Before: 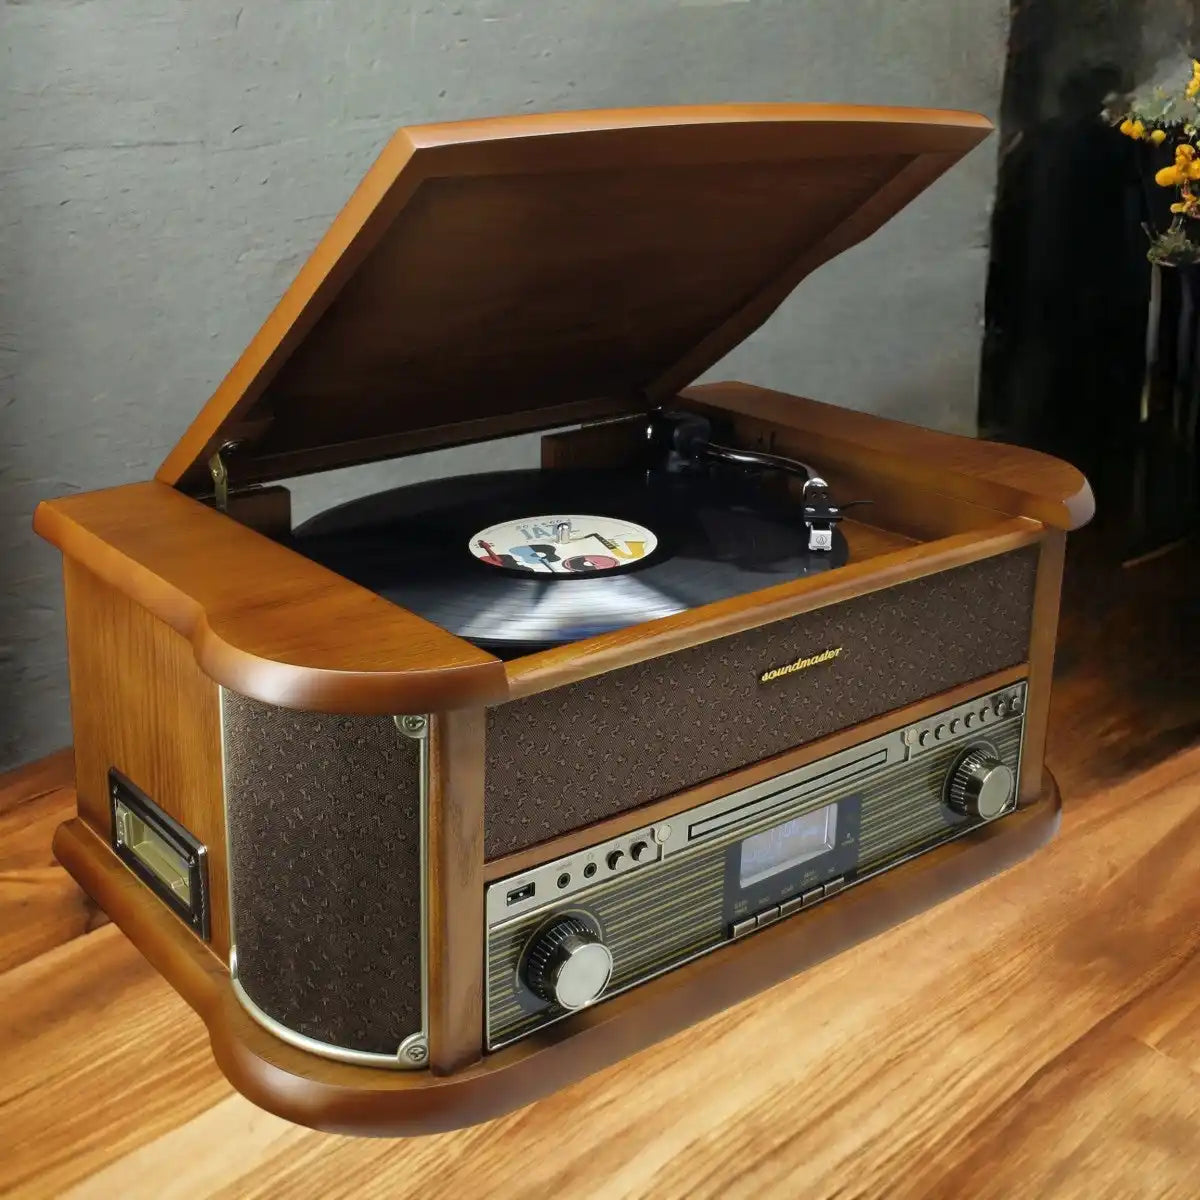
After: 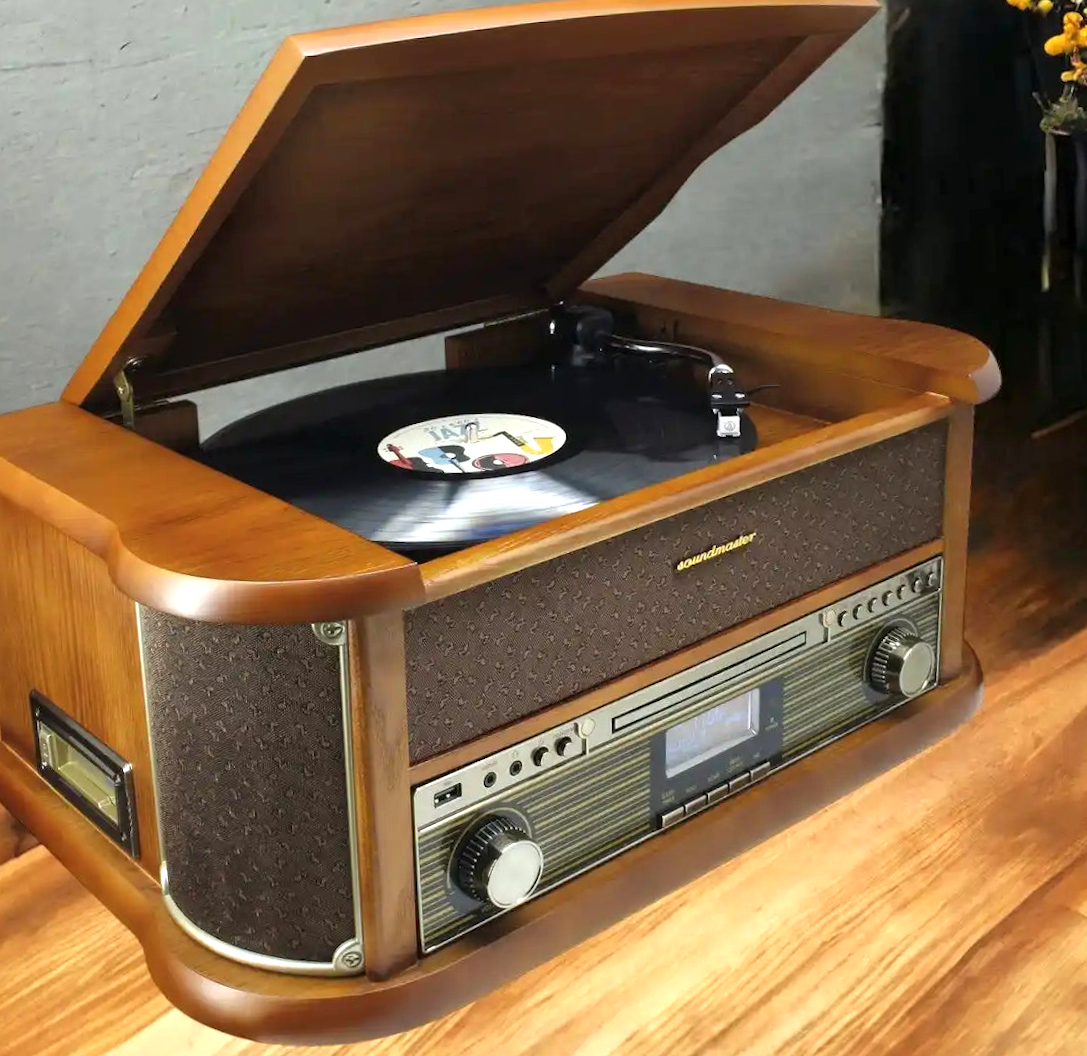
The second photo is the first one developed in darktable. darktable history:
rotate and perspective: rotation -1°, crop left 0.011, crop right 0.989, crop top 0.025, crop bottom 0.975
crop and rotate: angle 1.96°, left 5.673%, top 5.673%
exposure: exposure 0.6 EV, compensate highlight preservation false
